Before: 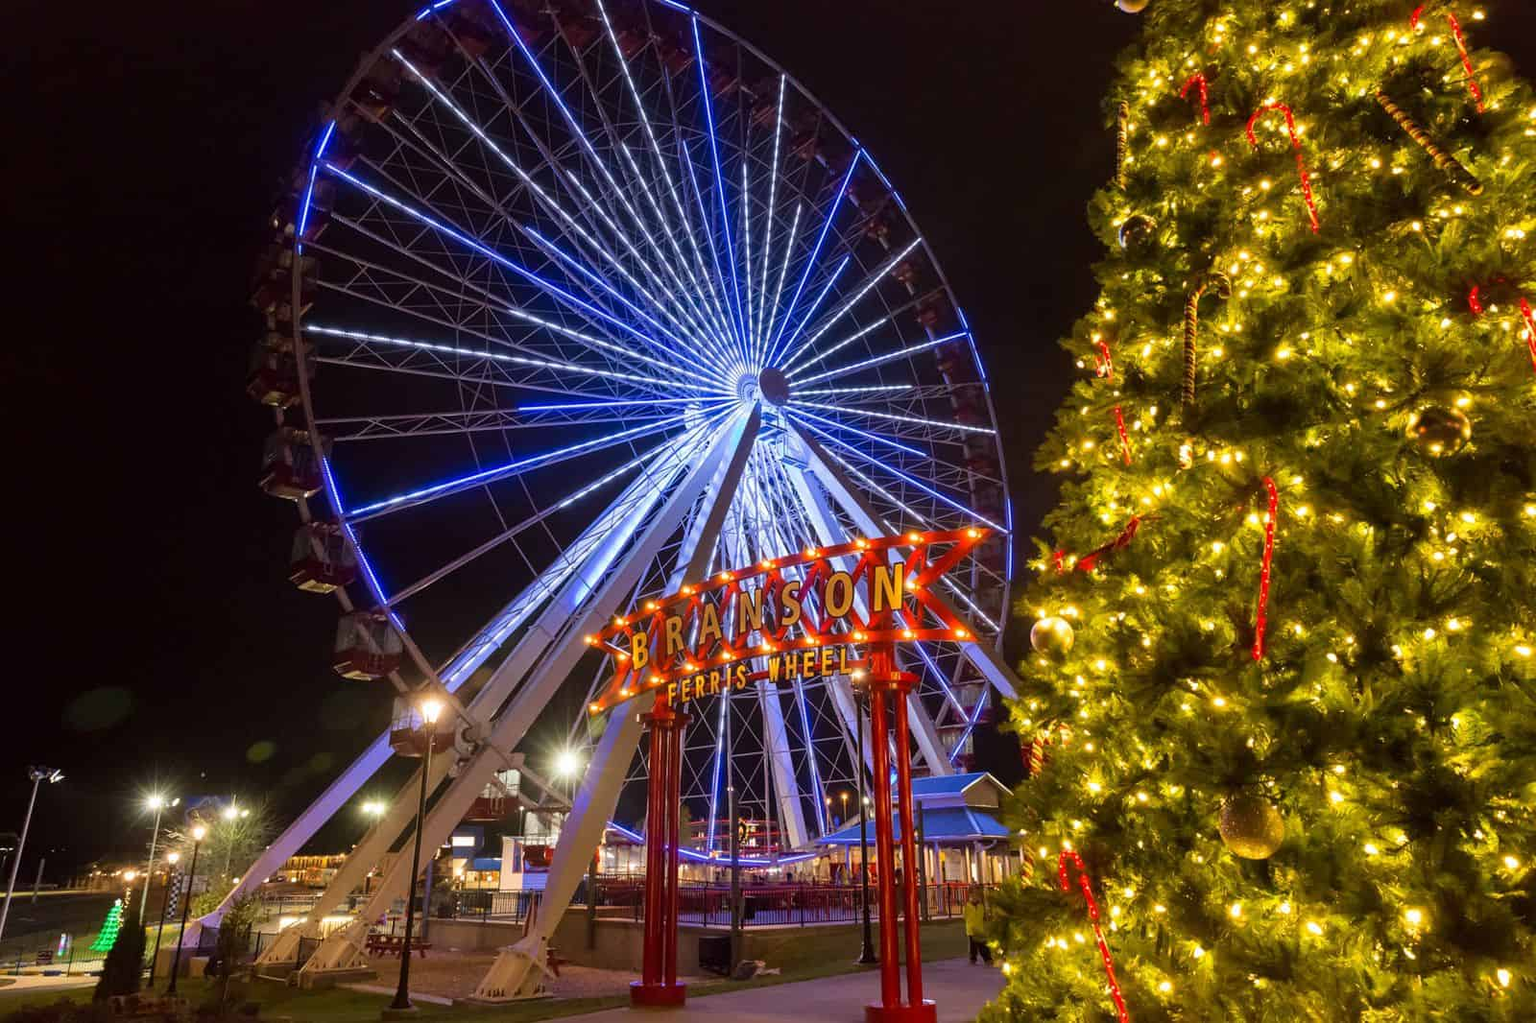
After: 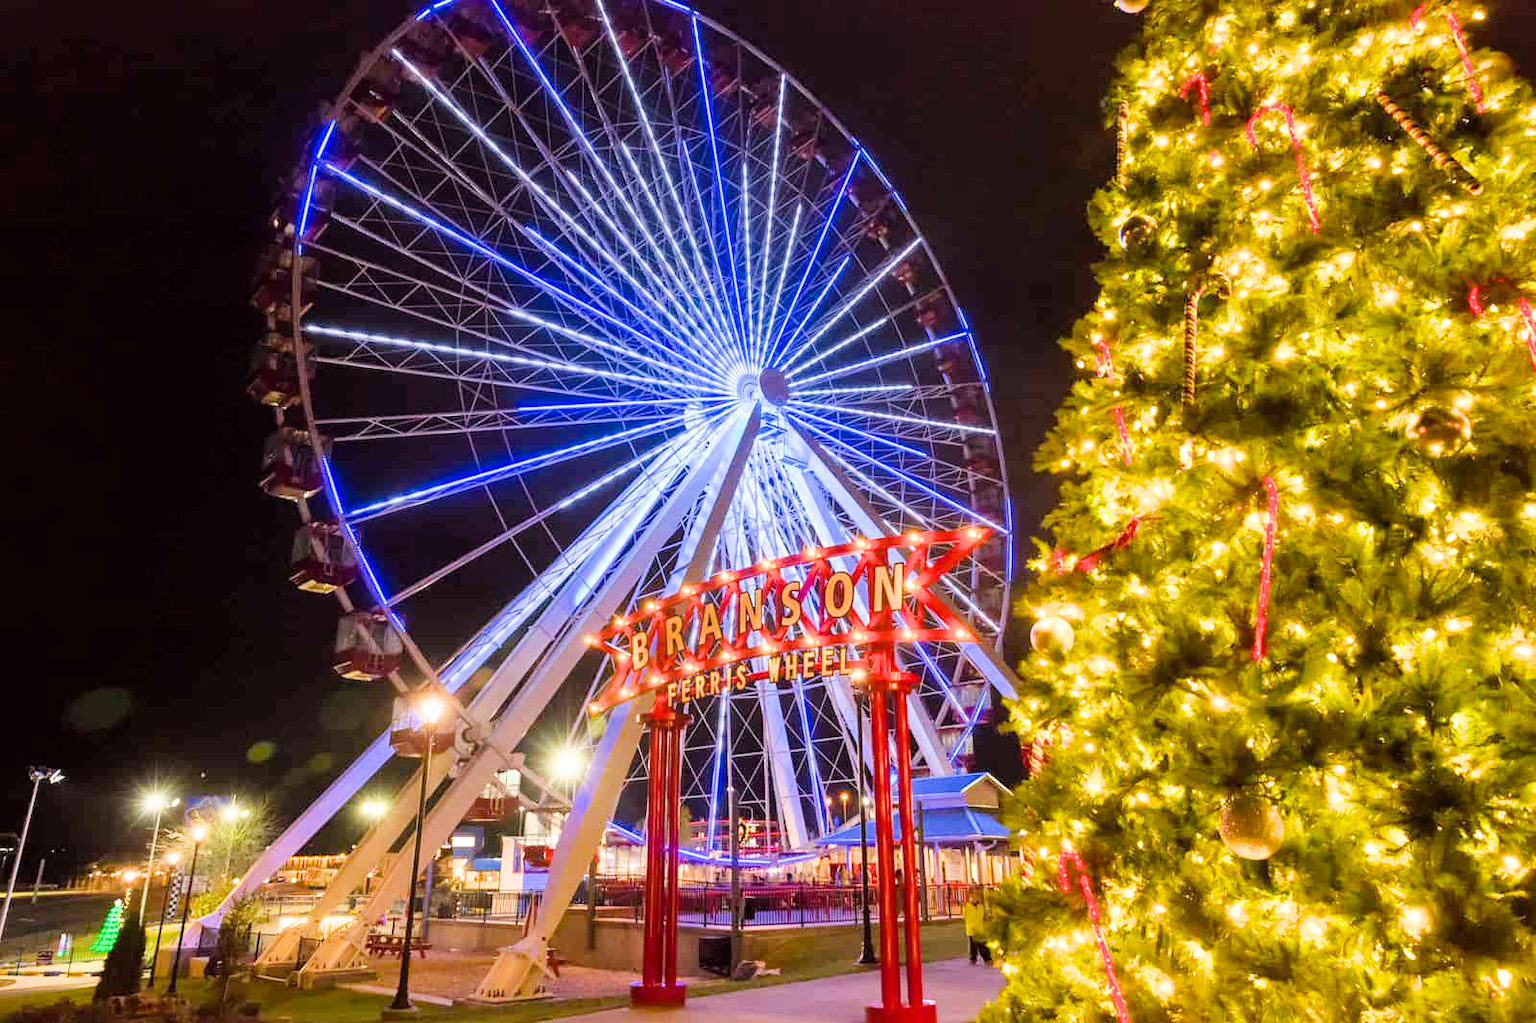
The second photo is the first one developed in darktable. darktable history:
filmic rgb: black relative exposure -7.65 EV, white relative exposure 4.56 EV, hardness 3.61
color balance rgb: perceptual saturation grading › global saturation 18.236%, contrast 4.257%
exposure: black level correction 0, exposure 1.75 EV, compensate highlight preservation false
